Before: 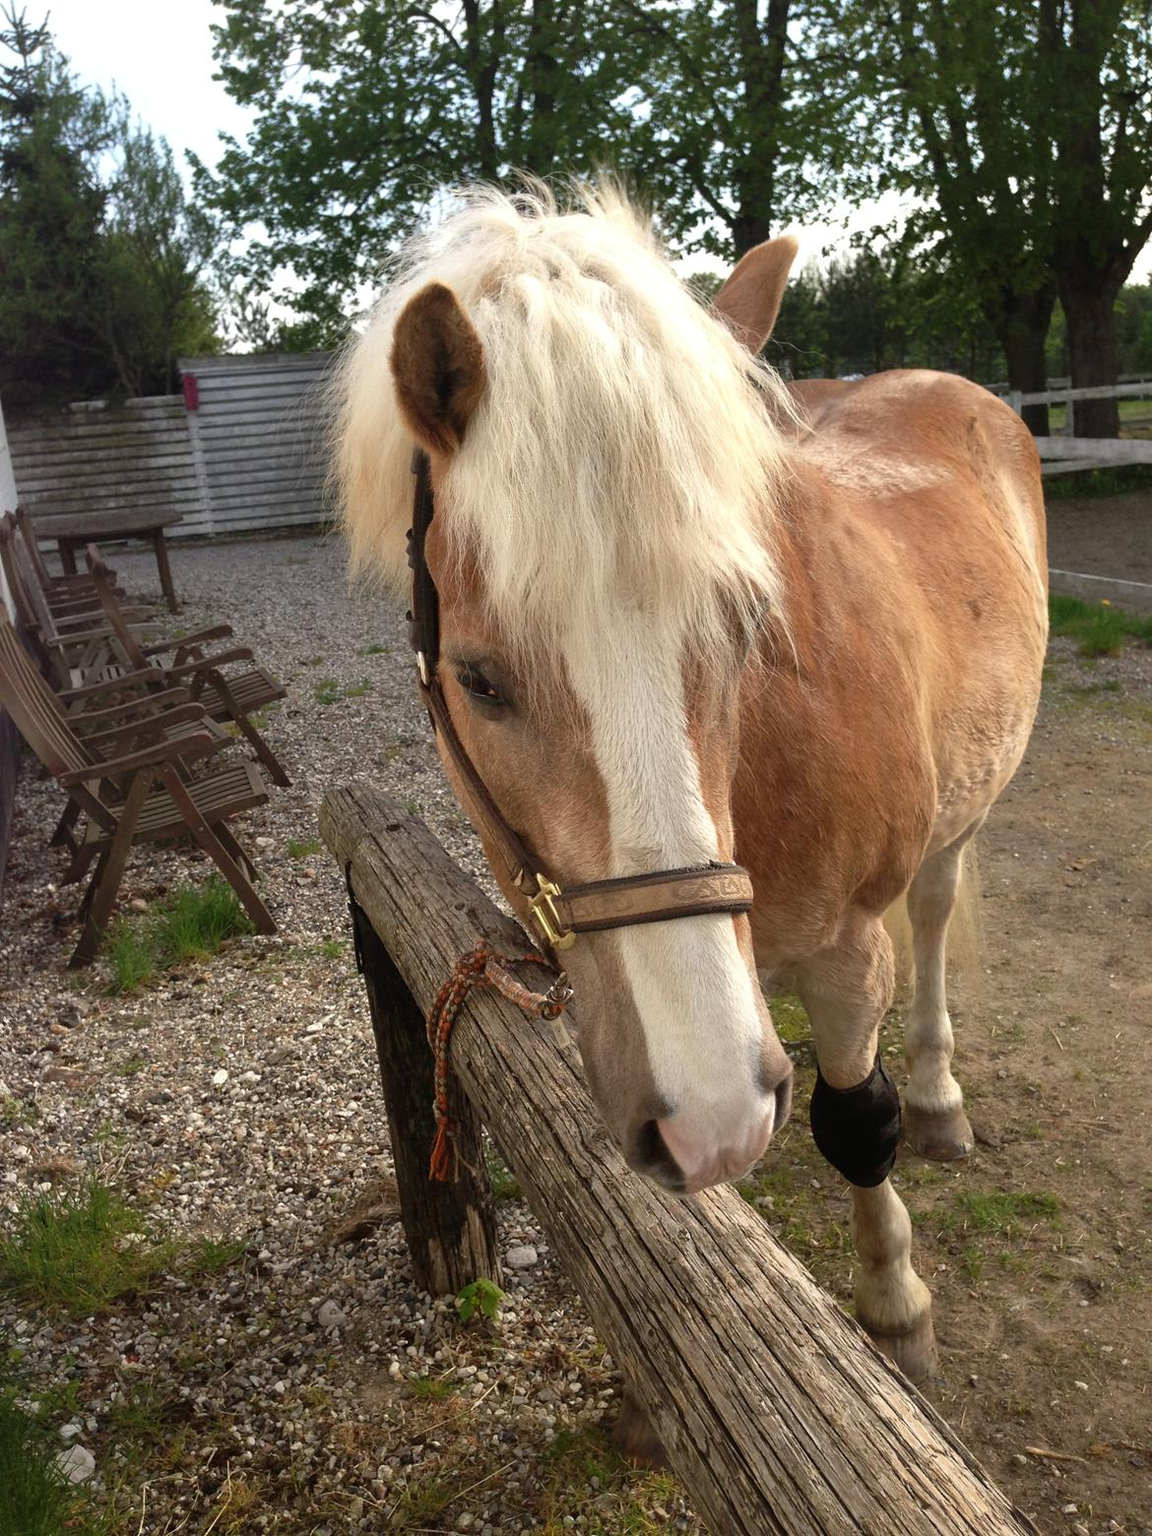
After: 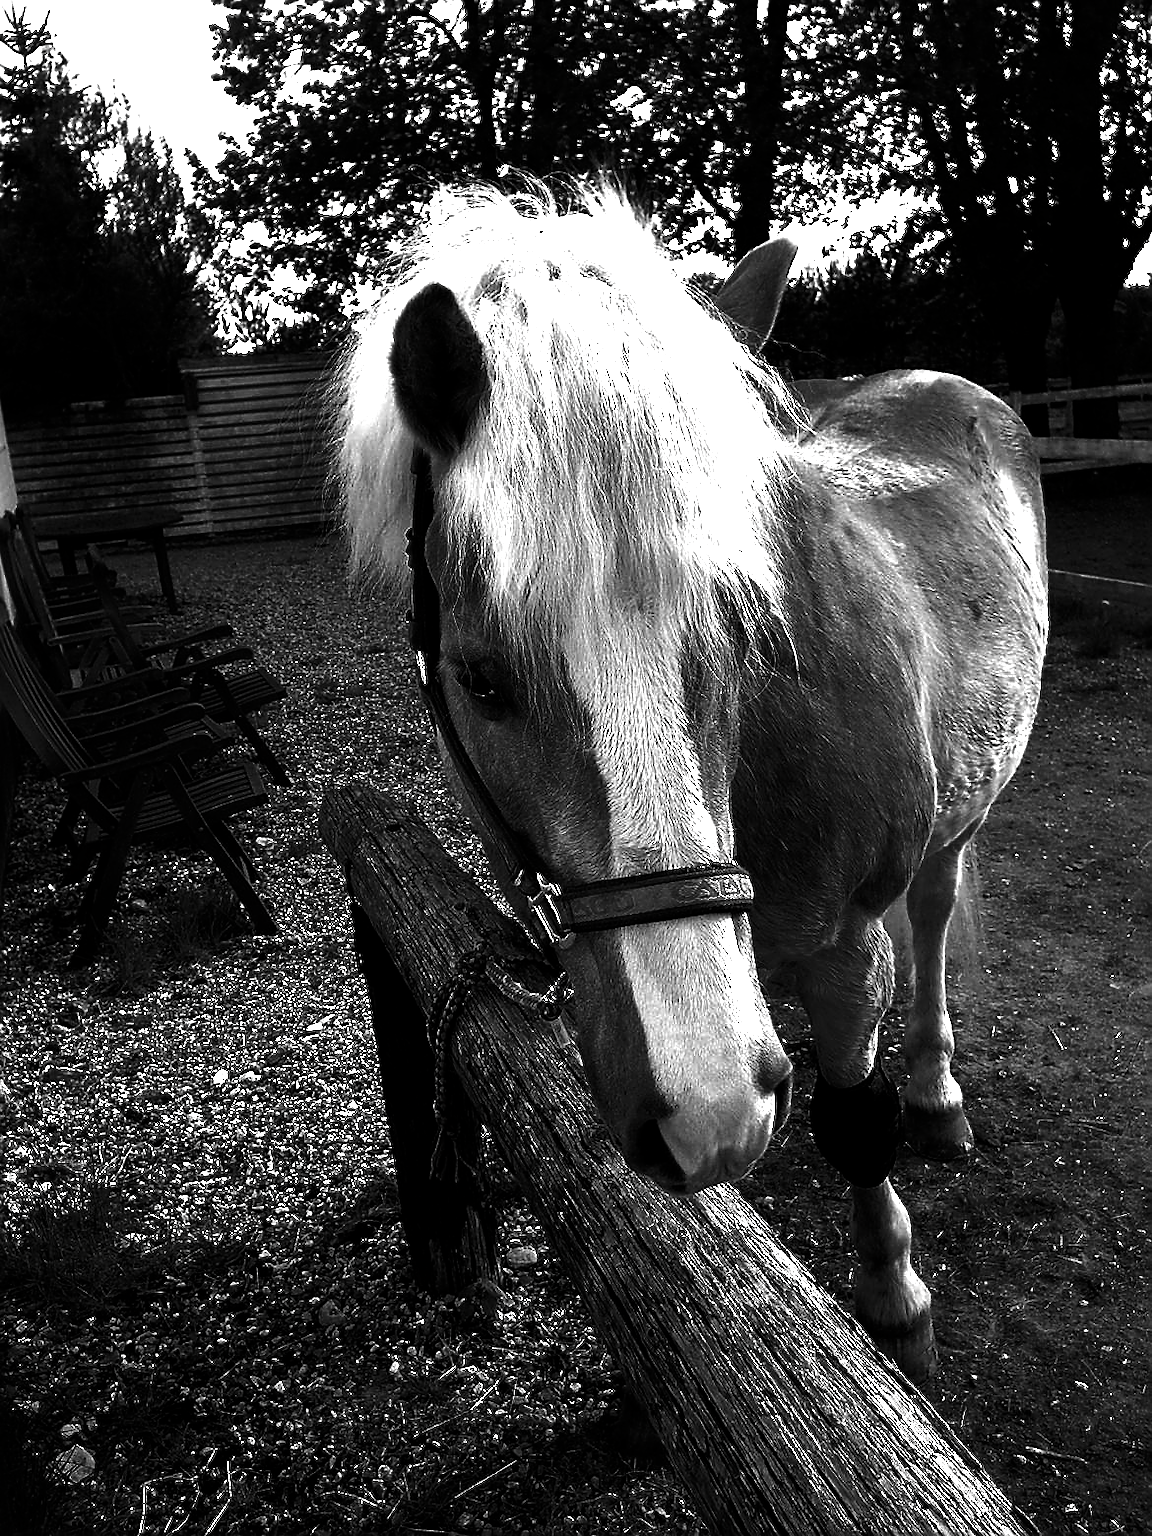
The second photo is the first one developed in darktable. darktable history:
sharpen: radius 1.387, amount 1.236, threshold 0.826
contrast brightness saturation: contrast 0.021, brightness -0.995, saturation -0.996
tone equalizer: -8 EV -0.773 EV, -7 EV -0.703 EV, -6 EV -0.56 EV, -5 EV -0.367 EV, -3 EV 0.391 EV, -2 EV 0.6 EV, -1 EV 0.691 EV, +0 EV 0.746 EV
